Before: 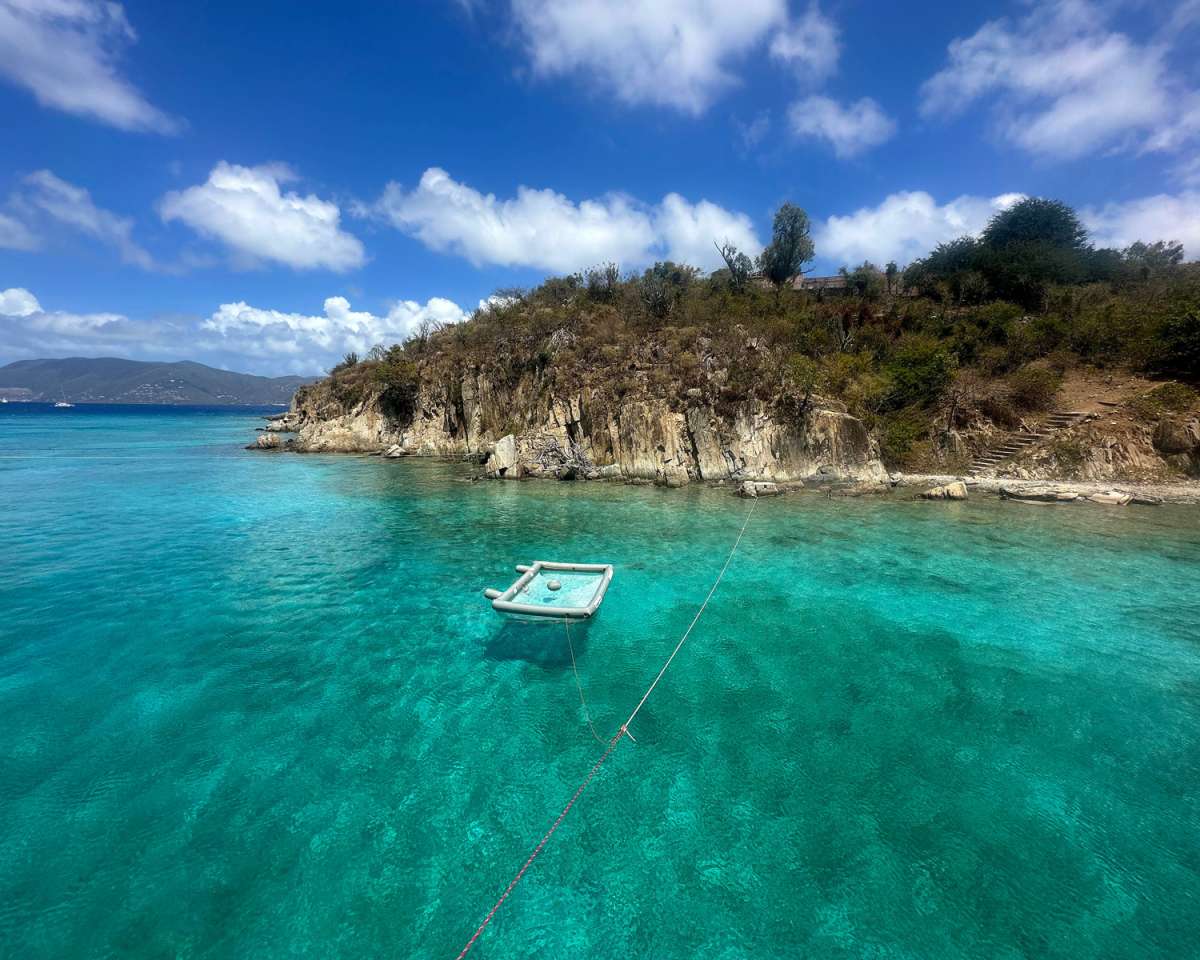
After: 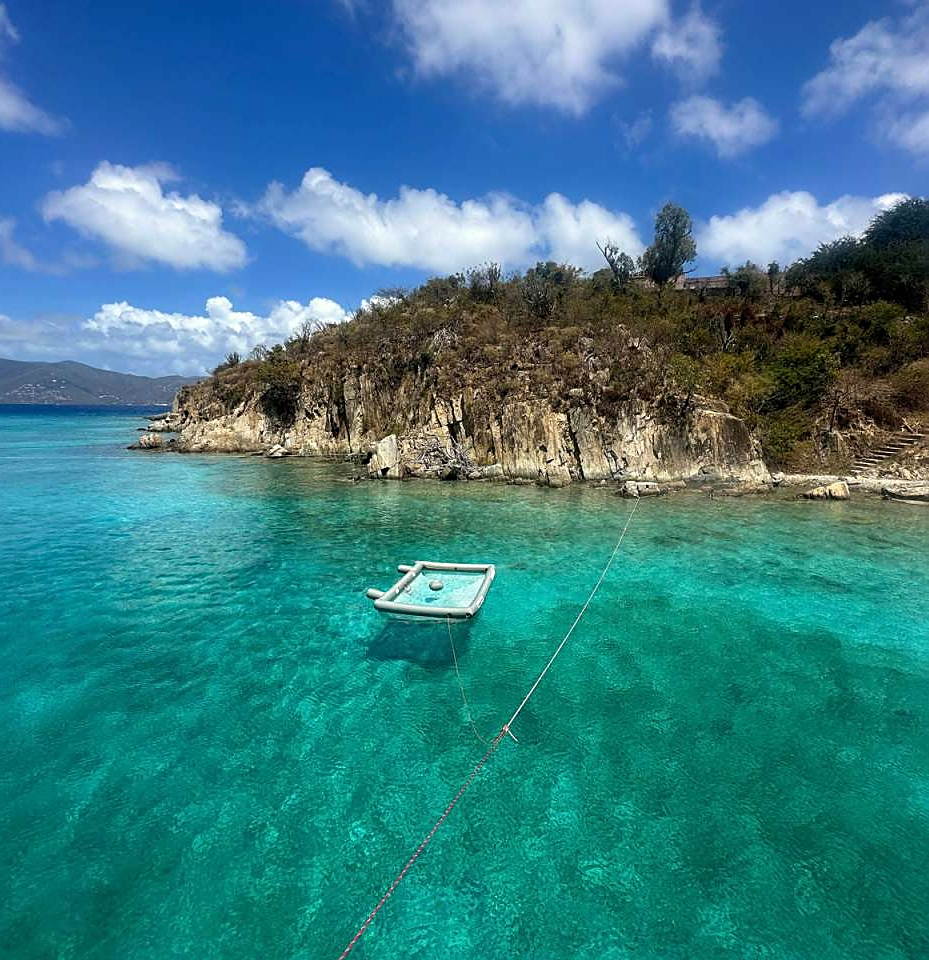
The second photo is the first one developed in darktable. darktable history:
white balance: red 1.009, blue 0.985
sharpen: on, module defaults
color balance: contrast fulcrum 17.78%
crop: left 9.88%, right 12.664%
